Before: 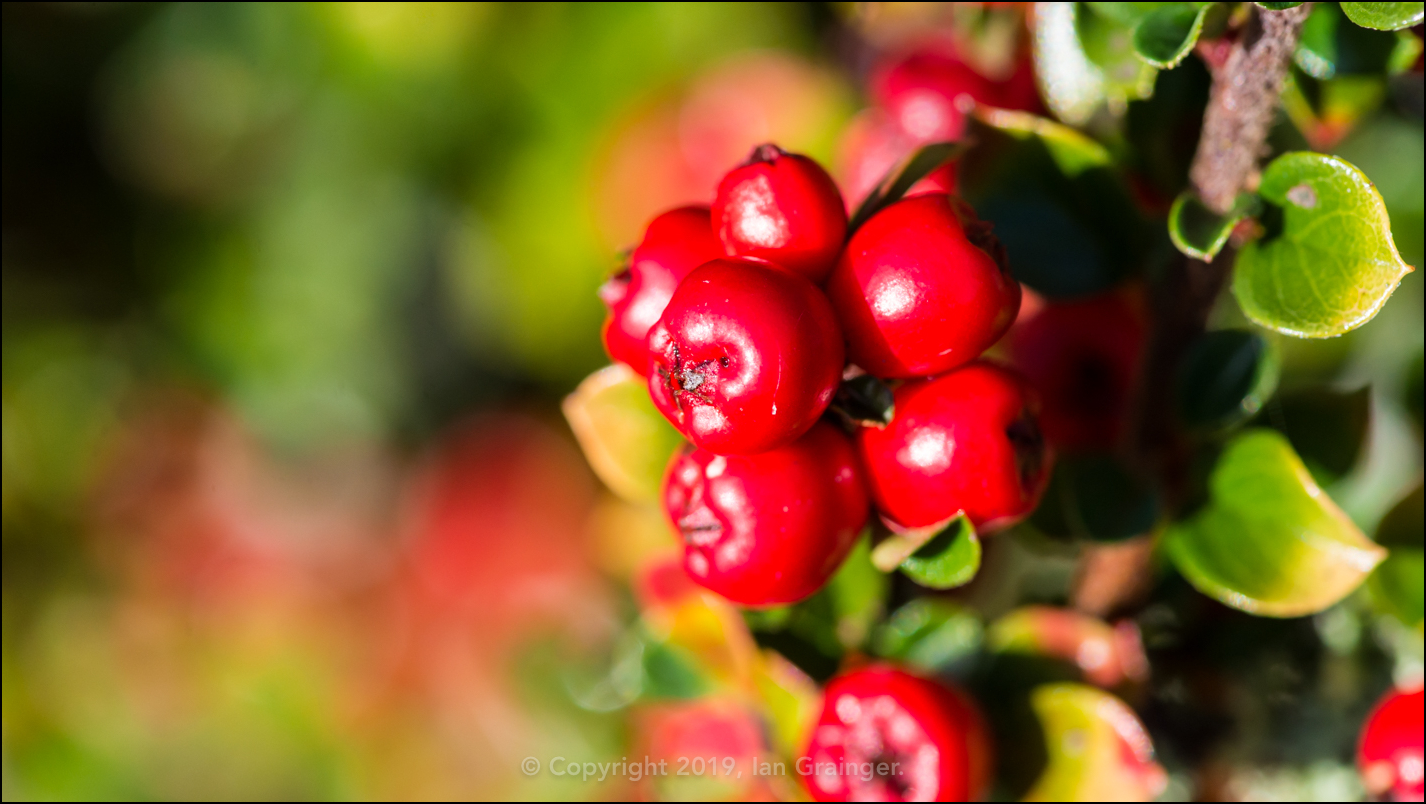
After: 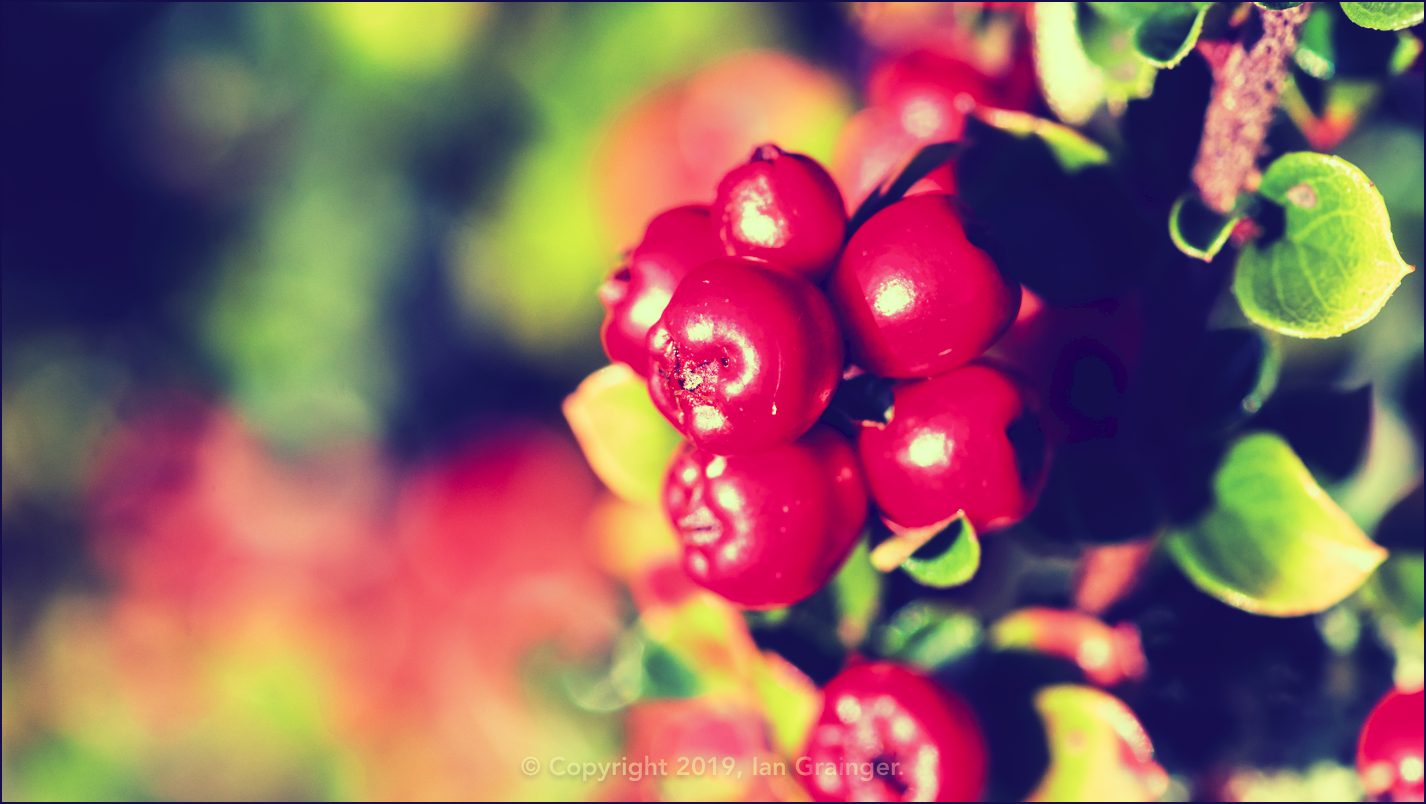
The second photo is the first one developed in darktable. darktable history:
tone curve: curves: ch0 [(0, 0) (0.003, 0.06) (0.011, 0.059) (0.025, 0.065) (0.044, 0.076) (0.069, 0.088) (0.1, 0.102) (0.136, 0.116) (0.177, 0.137) (0.224, 0.169) (0.277, 0.214) (0.335, 0.271) (0.399, 0.356) (0.468, 0.459) (0.543, 0.579) (0.623, 0.705) (0.709, 0.823) (0.801, 0.918) (0.898, 0.963) (1, 1)], preserve colors none
color look up table: target L [80.55, 79.04, 68.14, 71.91, 84.09, 83.59, 72.46, 67.28, 64.14, 59.67, 50.25, 34.65, 22.67, 14.73, 200.64, 96.01, 83.16, 81.95, 67.21, 71.62, 51.2, 50.34, 57.94, 57.8, 49.13, 47.72, 37, 38.11, 12.45, 5.68, 68.9, 72.44, 59.1, 54.68, 50.8, 53.74, 50.31, 44.94, 33.23, 27.41, 20.37, 19.85, 15.59, 95.37, 75.59, 73.85, 56.43, 54.85, 51.3], target a [-0.574, -8.497, -36.26, -49.79, -23.29, -25.39, -48.77, -43.84, 4.624, -17.69, -26.92, -0.912, 2.198, 25.2, 0, -46.59, -27.01, -3.488, 11.61, 5.564, 47.8, 45.2, 30.14, 28.9, 51.79, 42.42, 8.99, 43.23, 44.15, 42.95, 24.62, 8.808, 34.35, 56.15, 52.71, -9.33, 52.35, 30.11, 26.95, 39.57, 32.08, 48.03, 47.74, -38.7, -50.39, -40.27, -26.71, -4.744, -17.82], target b [37.45, 17.85, 4.88, 26.81, 47.94, 56.3, 24.66, 32.6, 29.33, 17.03, 12.74, -18.66, -24.76, -42.35, 0, 44.82, 54.36, 38.89, 16.56, 17.98, -7.257, 12.82, 10.89, 26.49, 13.36, 8.9, -2.96, -13.8, -43.74, -51.9, 3.874, 8.548, -8.892, -18.13, -19.89, -20.9, -6.394, -21.24, -52.96, -39.26, -47.37, -57.75, -50.45, 46.44, 15.38, 10.2, 3.599, -3.427, -9.338], num patches 49
